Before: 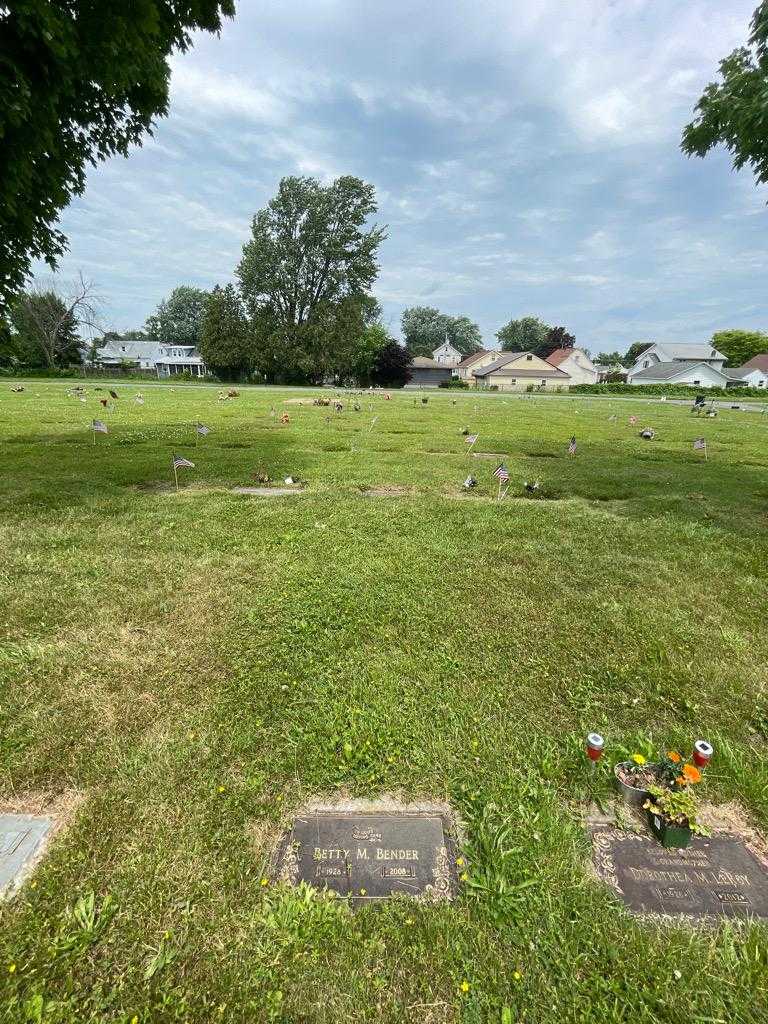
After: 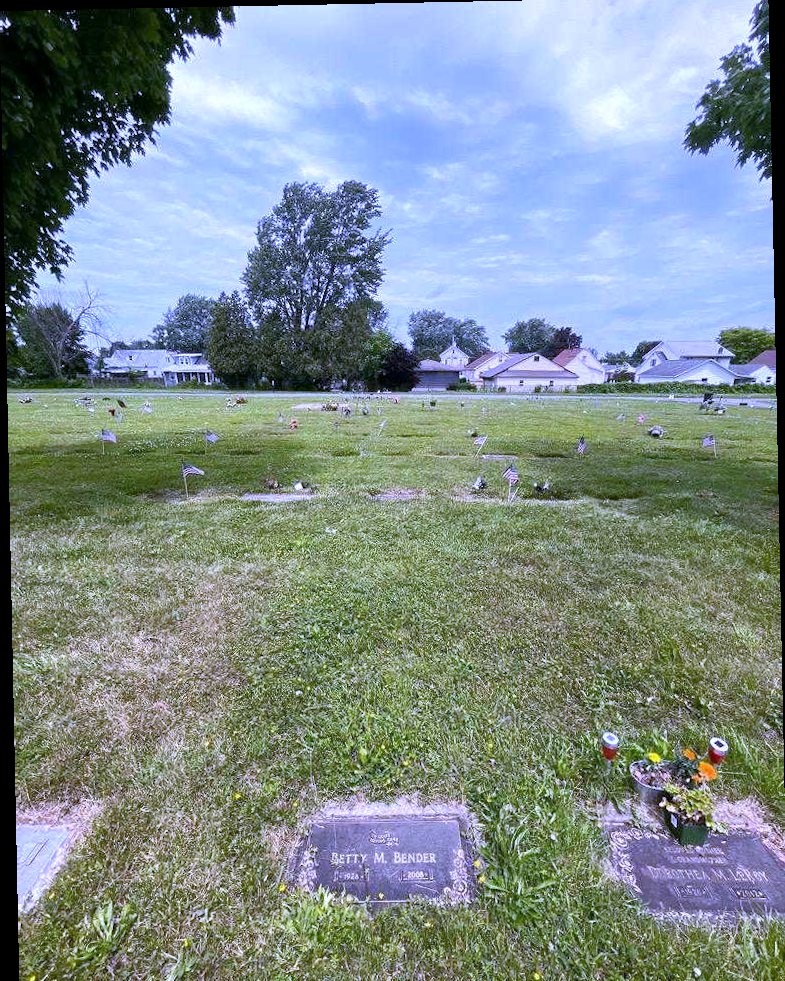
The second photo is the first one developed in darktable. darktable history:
crop: top 0.448%, right 0.264%, bottom 5.045%
local contrast: mode bilateral grid, contrast 20, coarseness 50, detail 120%, midtone range 0.2
rotate and perspective: rotation -1.17°, automatic cropping off
white balance: red 0.98, blue 1.61
